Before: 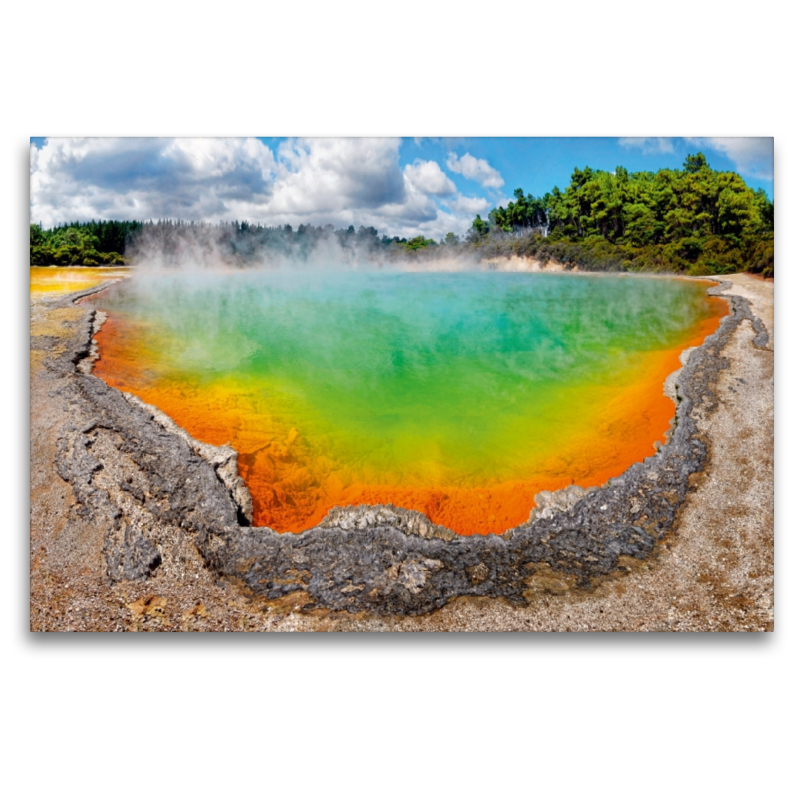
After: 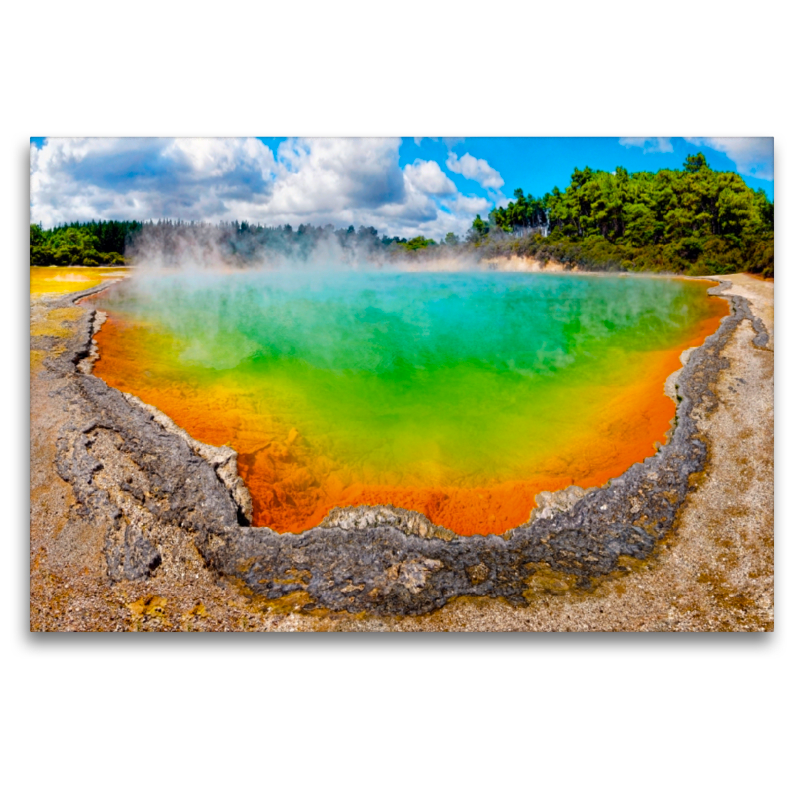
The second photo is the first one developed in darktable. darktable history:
color balance rgb: linear chroma grading › global chroma 8.818%, perceptual saturation grading › global saturation 19.876%, global vibrance 40.841%
contrast brightness saturation: contrast 0.014, saturation -0.06
